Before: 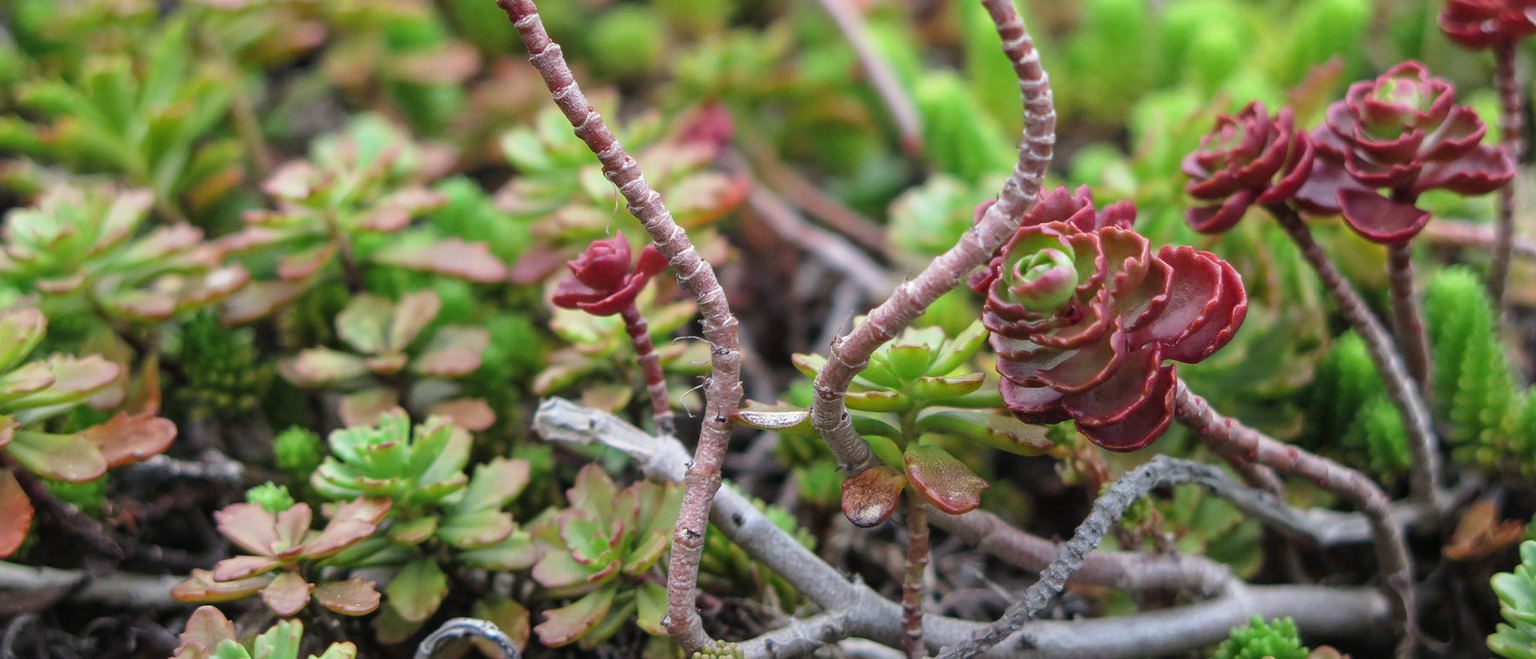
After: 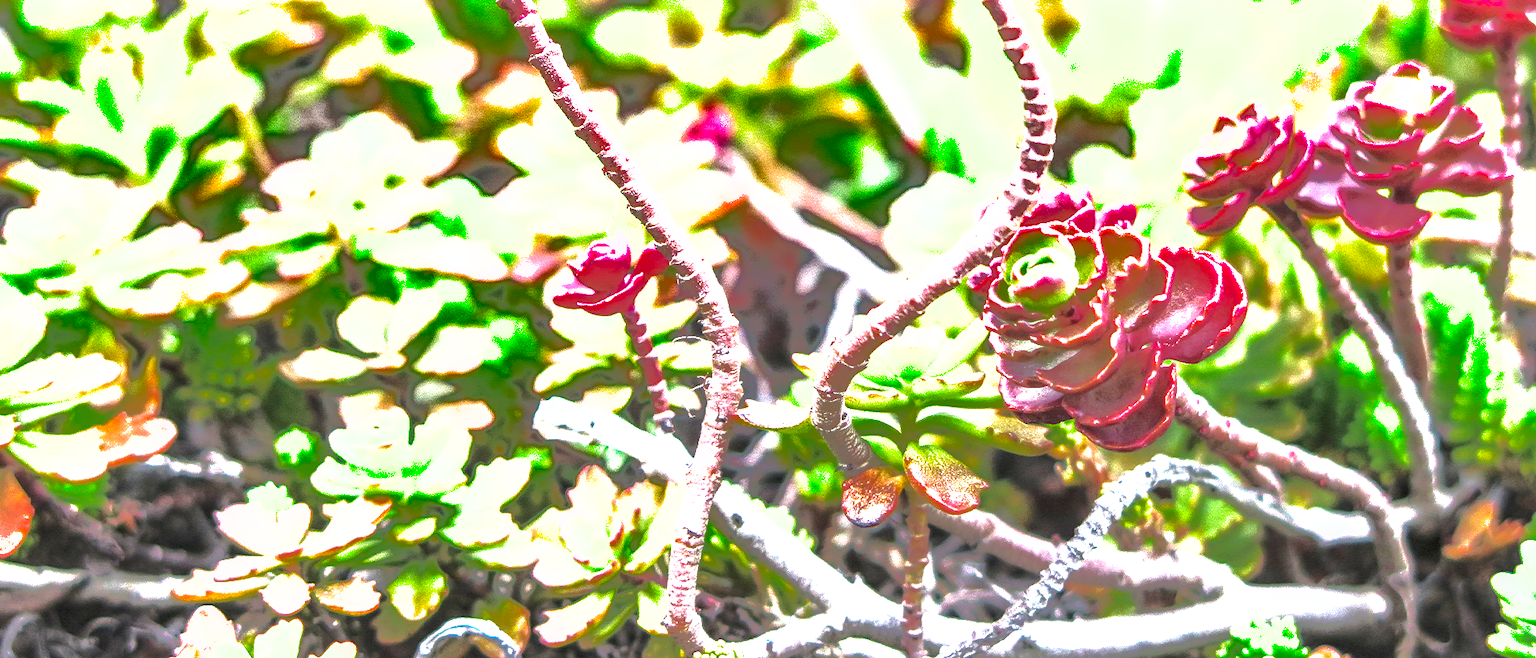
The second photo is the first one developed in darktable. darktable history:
local contrast: on, module defaults
shadows and highlights: shadows 38.43, highlights -74.54
exposure: exposure 2.207 EV, compensate highlight preservation false
